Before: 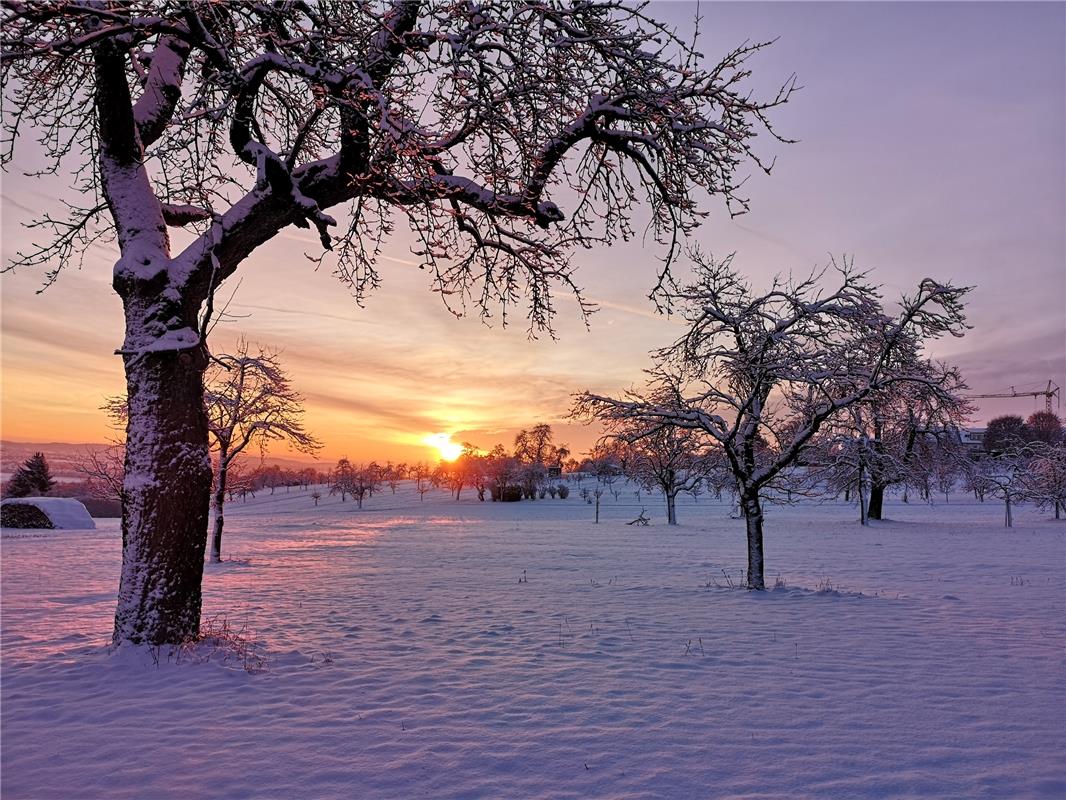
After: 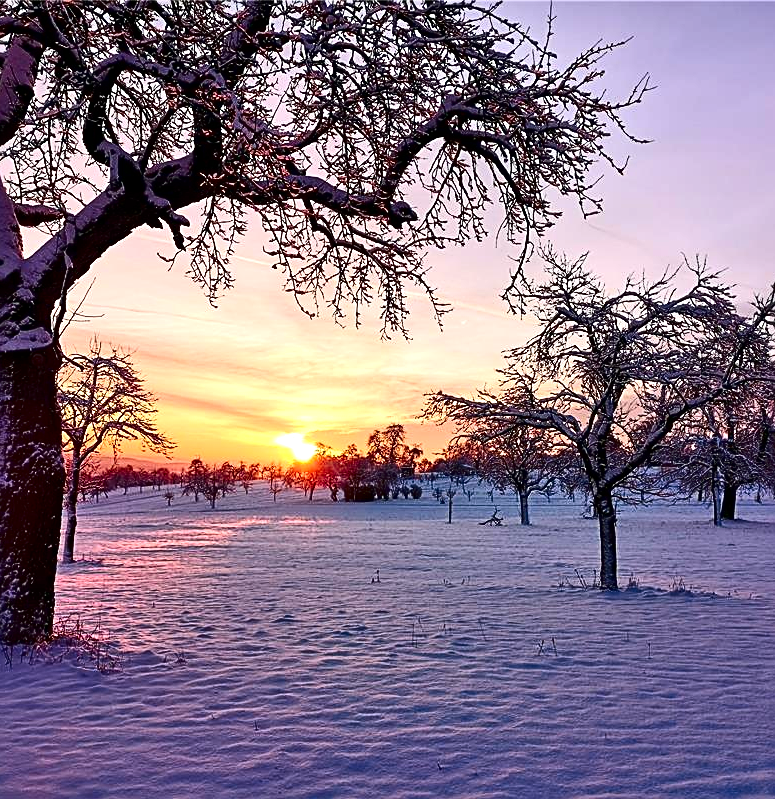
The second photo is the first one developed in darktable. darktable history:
contrast brightness saturation: contrast 0.244, brightness -0.22, saturation 0.144
sharpen: on, module defaults
crop: left 13.864%, right 13.416%
exposure: exposure 0.611 EV, compensate exposure bias true, compensate highlight preservation false
